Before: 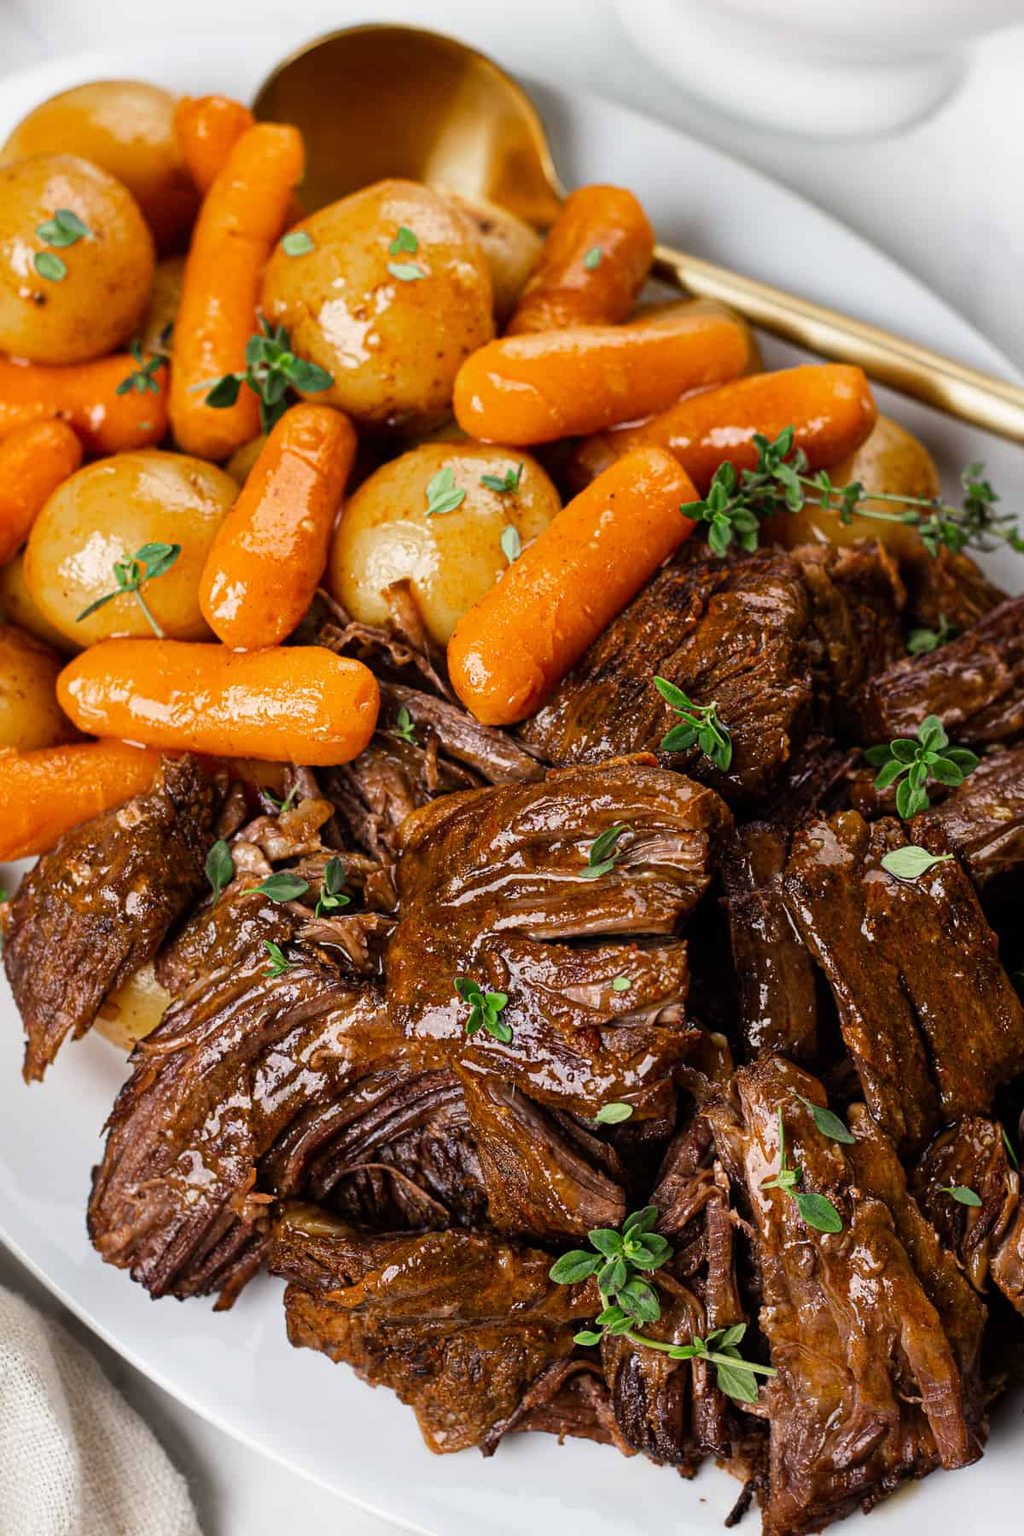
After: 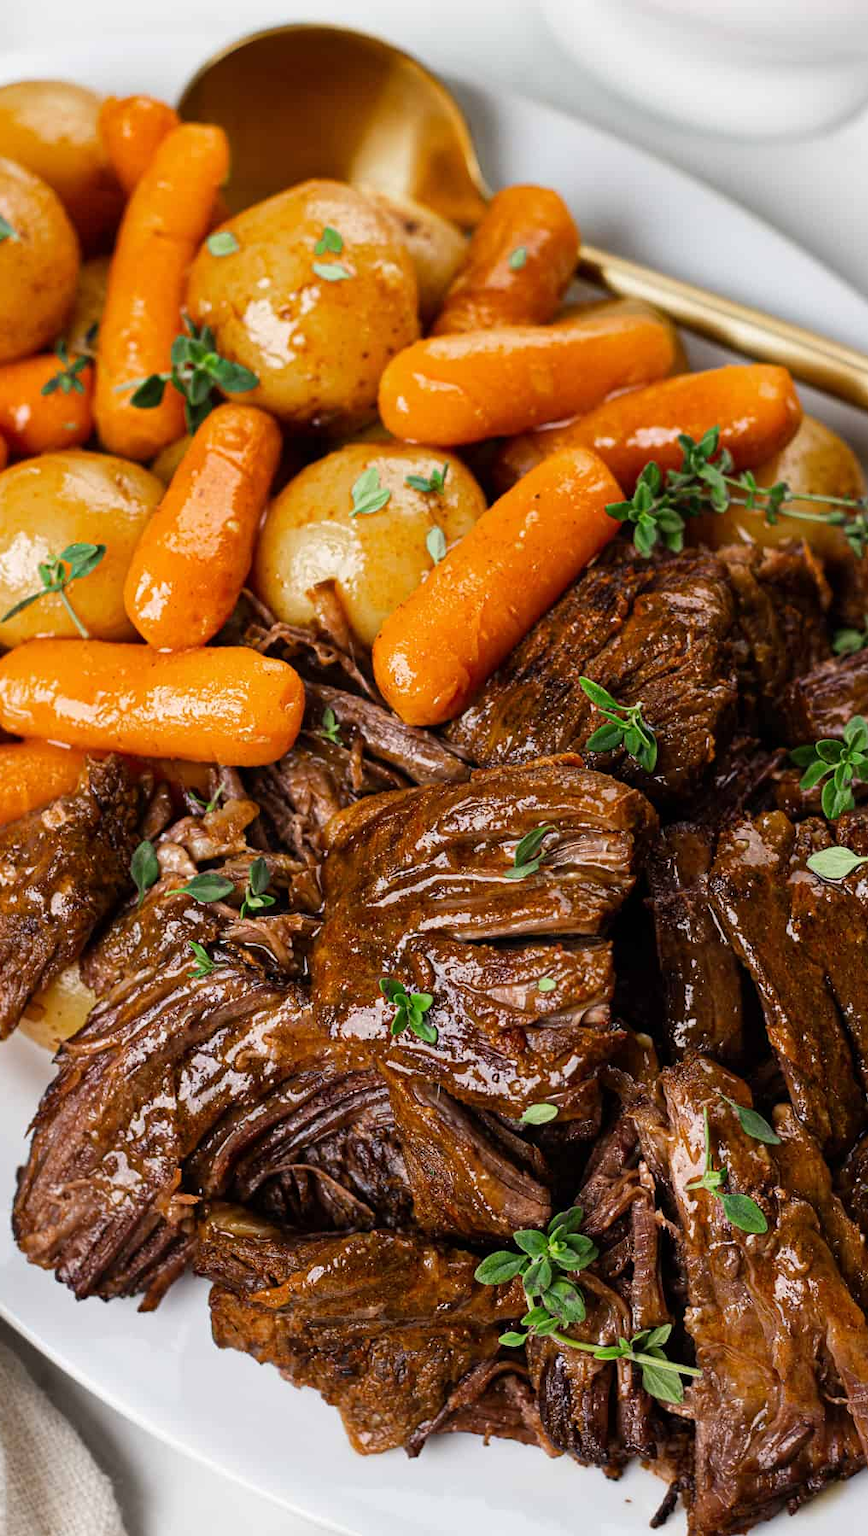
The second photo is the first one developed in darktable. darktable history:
crop: left 7.339%, right 7.845%
